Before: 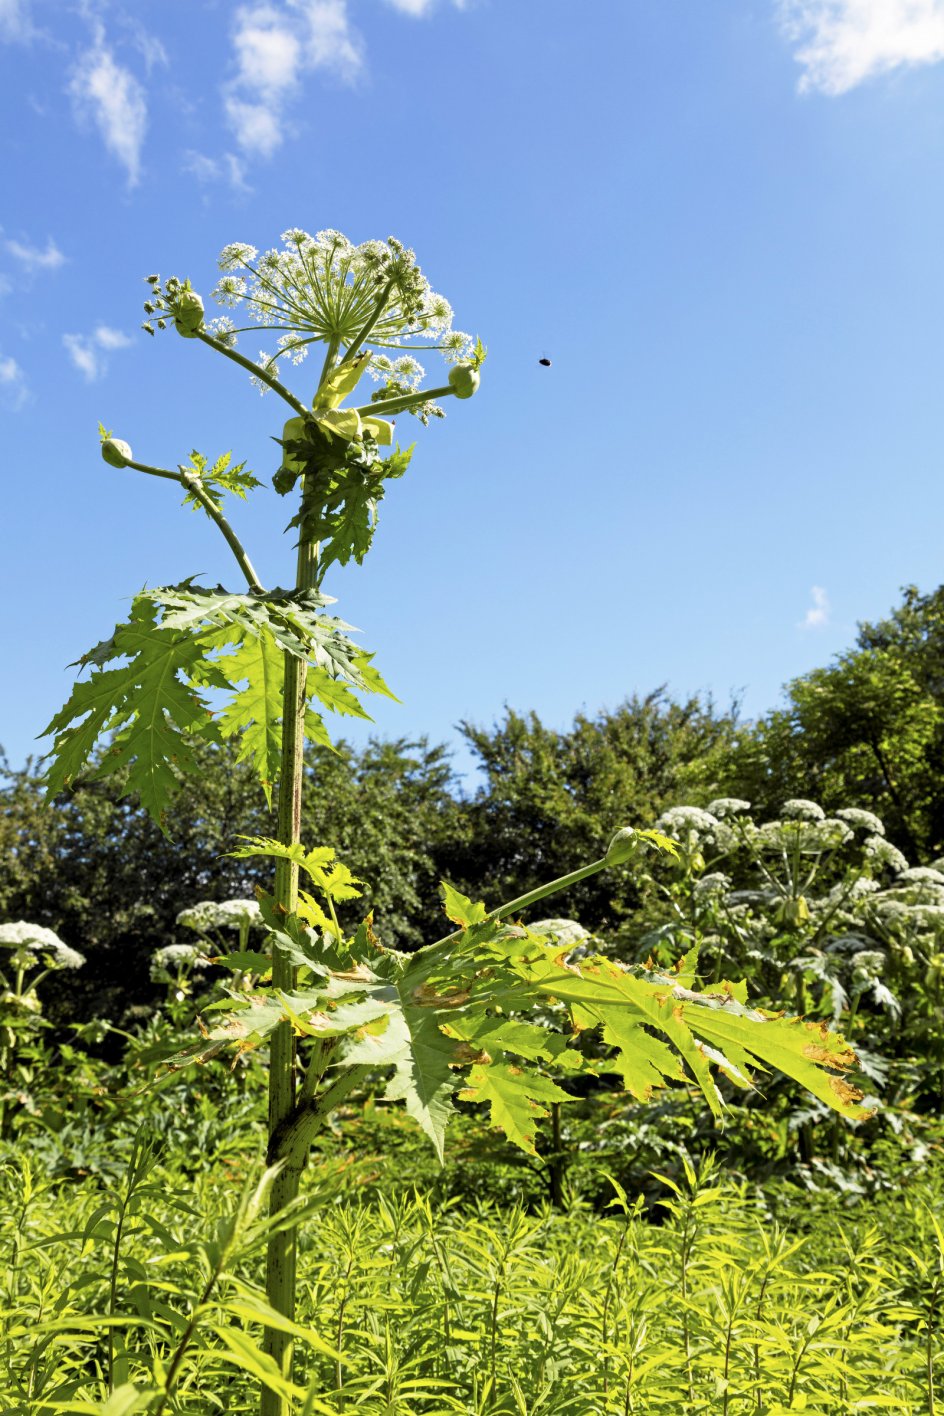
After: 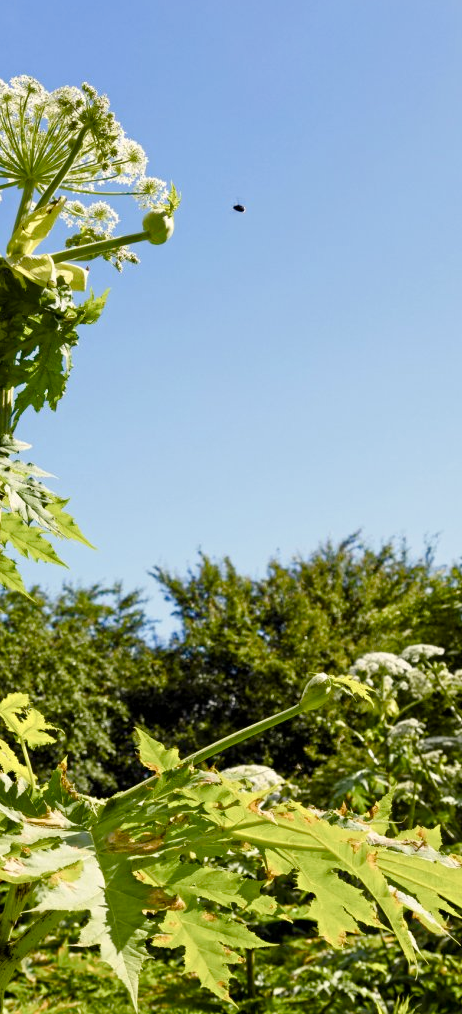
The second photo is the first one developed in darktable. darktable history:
crop: left 32.425%, top 10.934%, right 18.632%, bottom 17.401%
color balance rgb: highlights gain › chroma 2.243%, highlights gain › hue 75.28°, linear chroma grading › mid-tones 7.493%, perceptual saturation grading › global saturation 25.75%, perceptual saturation grading › highlights -50.21%, perceptual saturation grading › shadows 30.656%, global vibrance 20%
